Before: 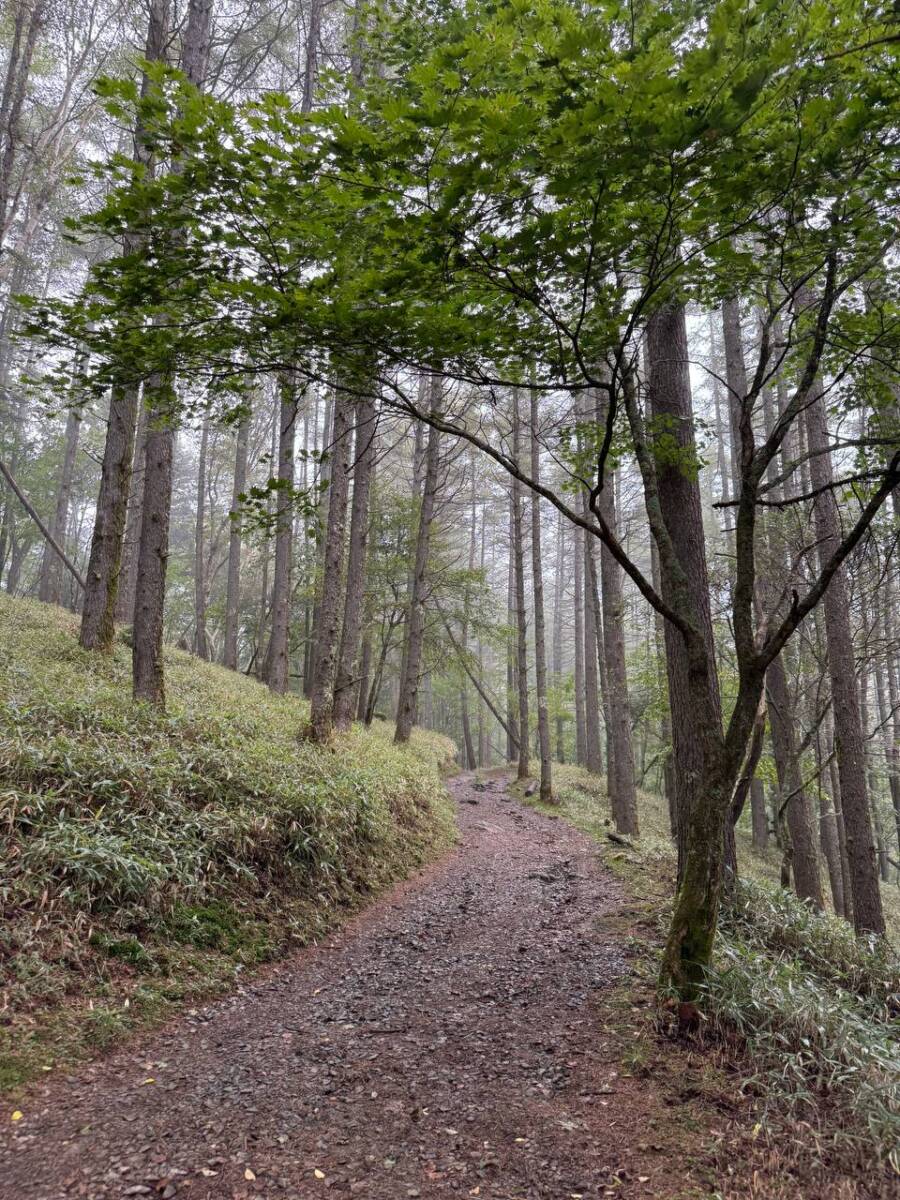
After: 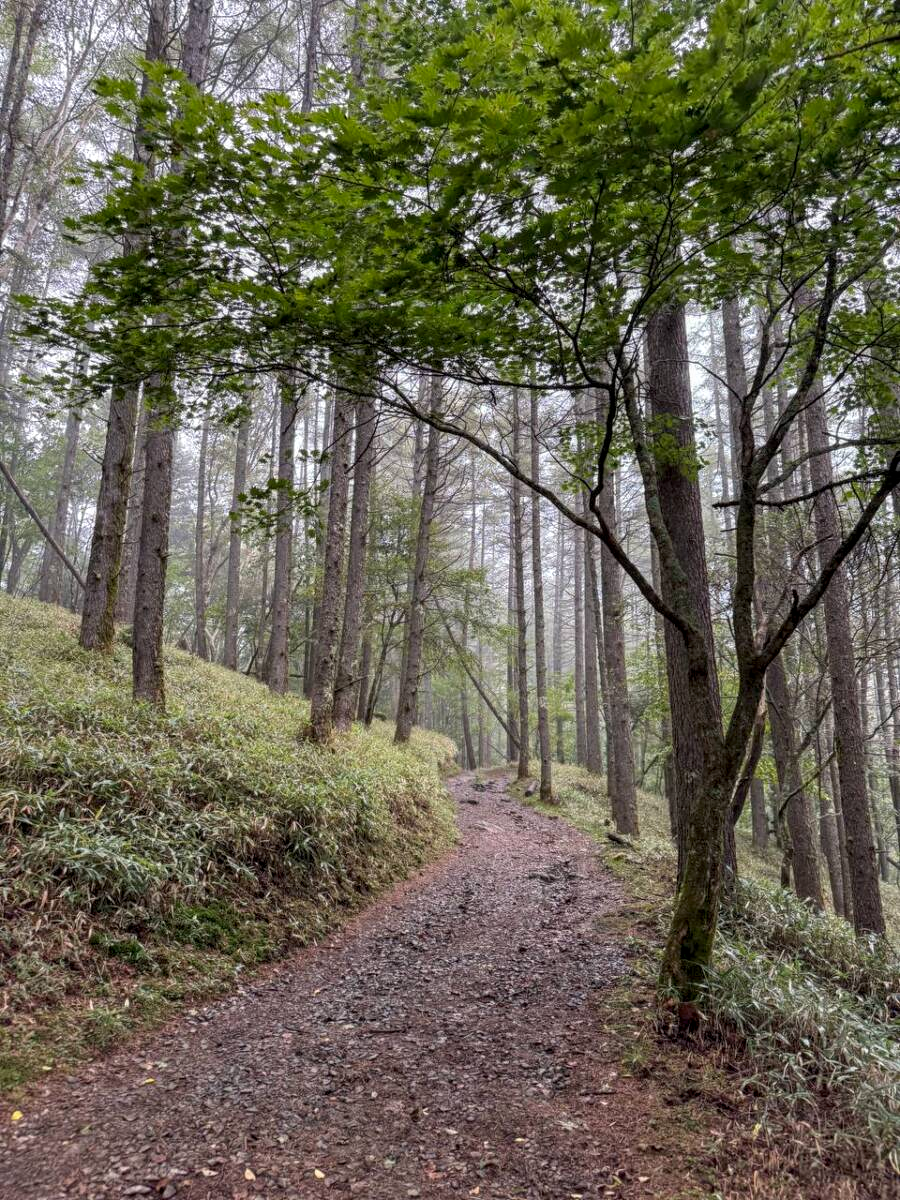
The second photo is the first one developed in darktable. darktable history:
color correction: highlights b* -0.055, saturation 1.09
local contrast: on, module defaults
